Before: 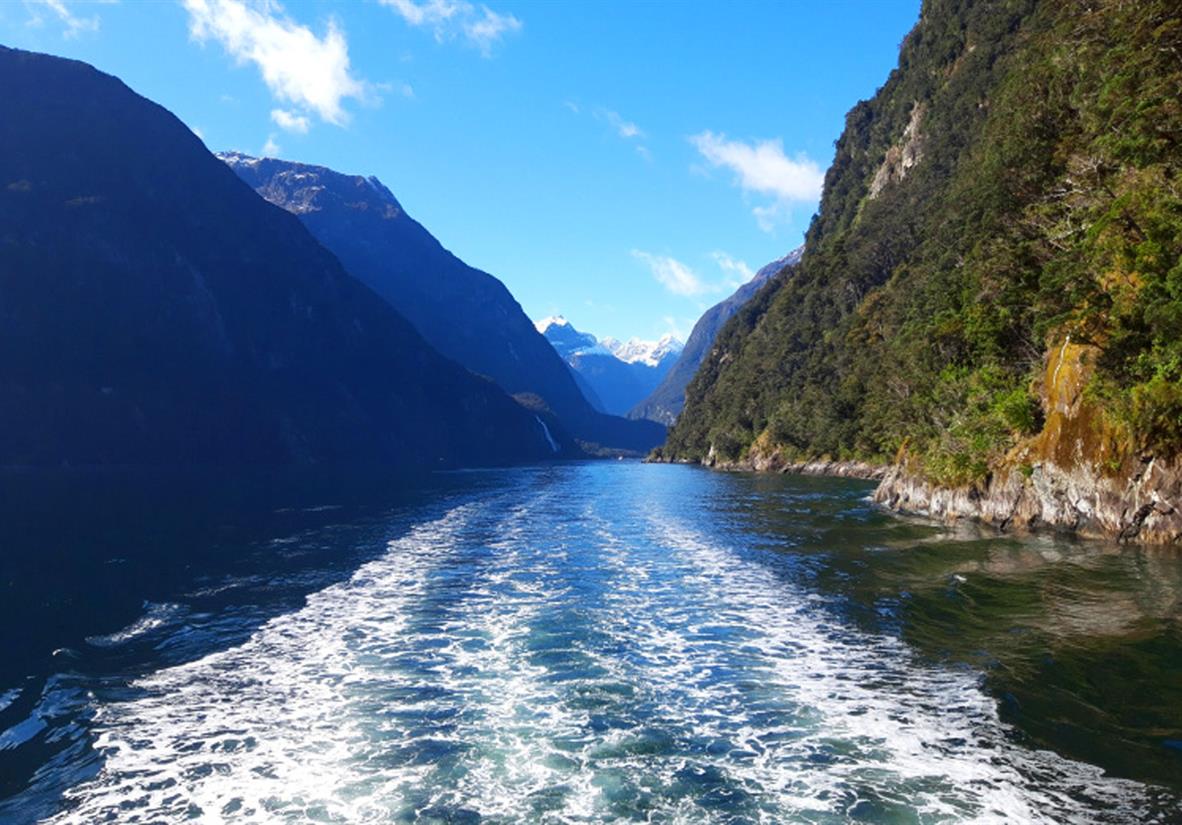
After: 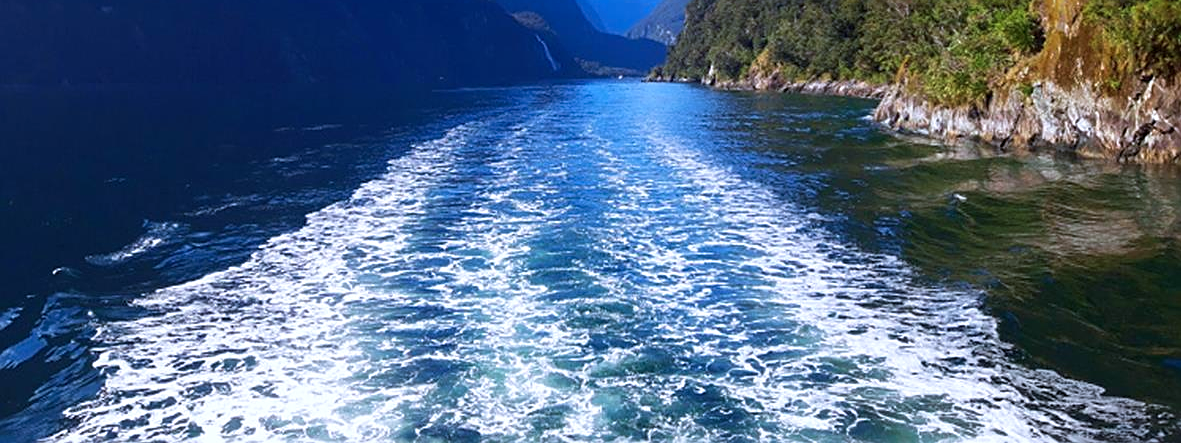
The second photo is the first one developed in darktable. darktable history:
velvia: on, module defaults
crop and rotate: top 46.237%
color calibration: illuminant as shot in camera, x 0.366, y 0.378, temperature 4425.7 K, saturation algorithm version 1 (2020)
sharpen: on, module defaults
